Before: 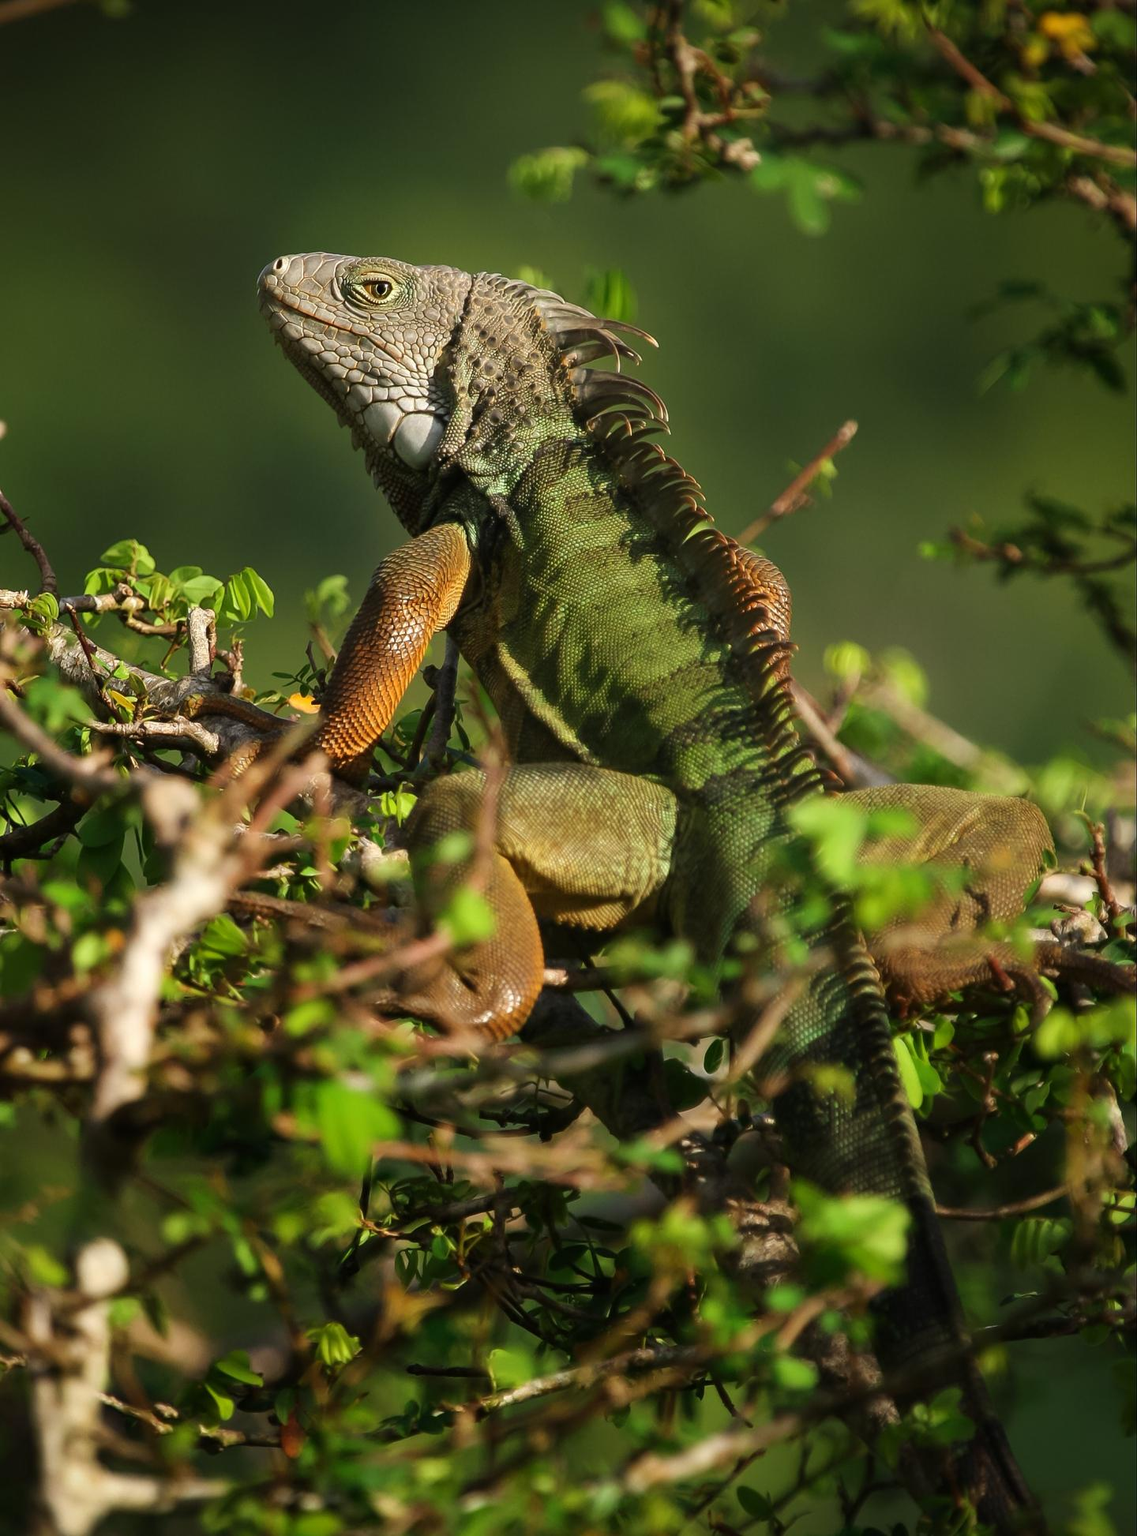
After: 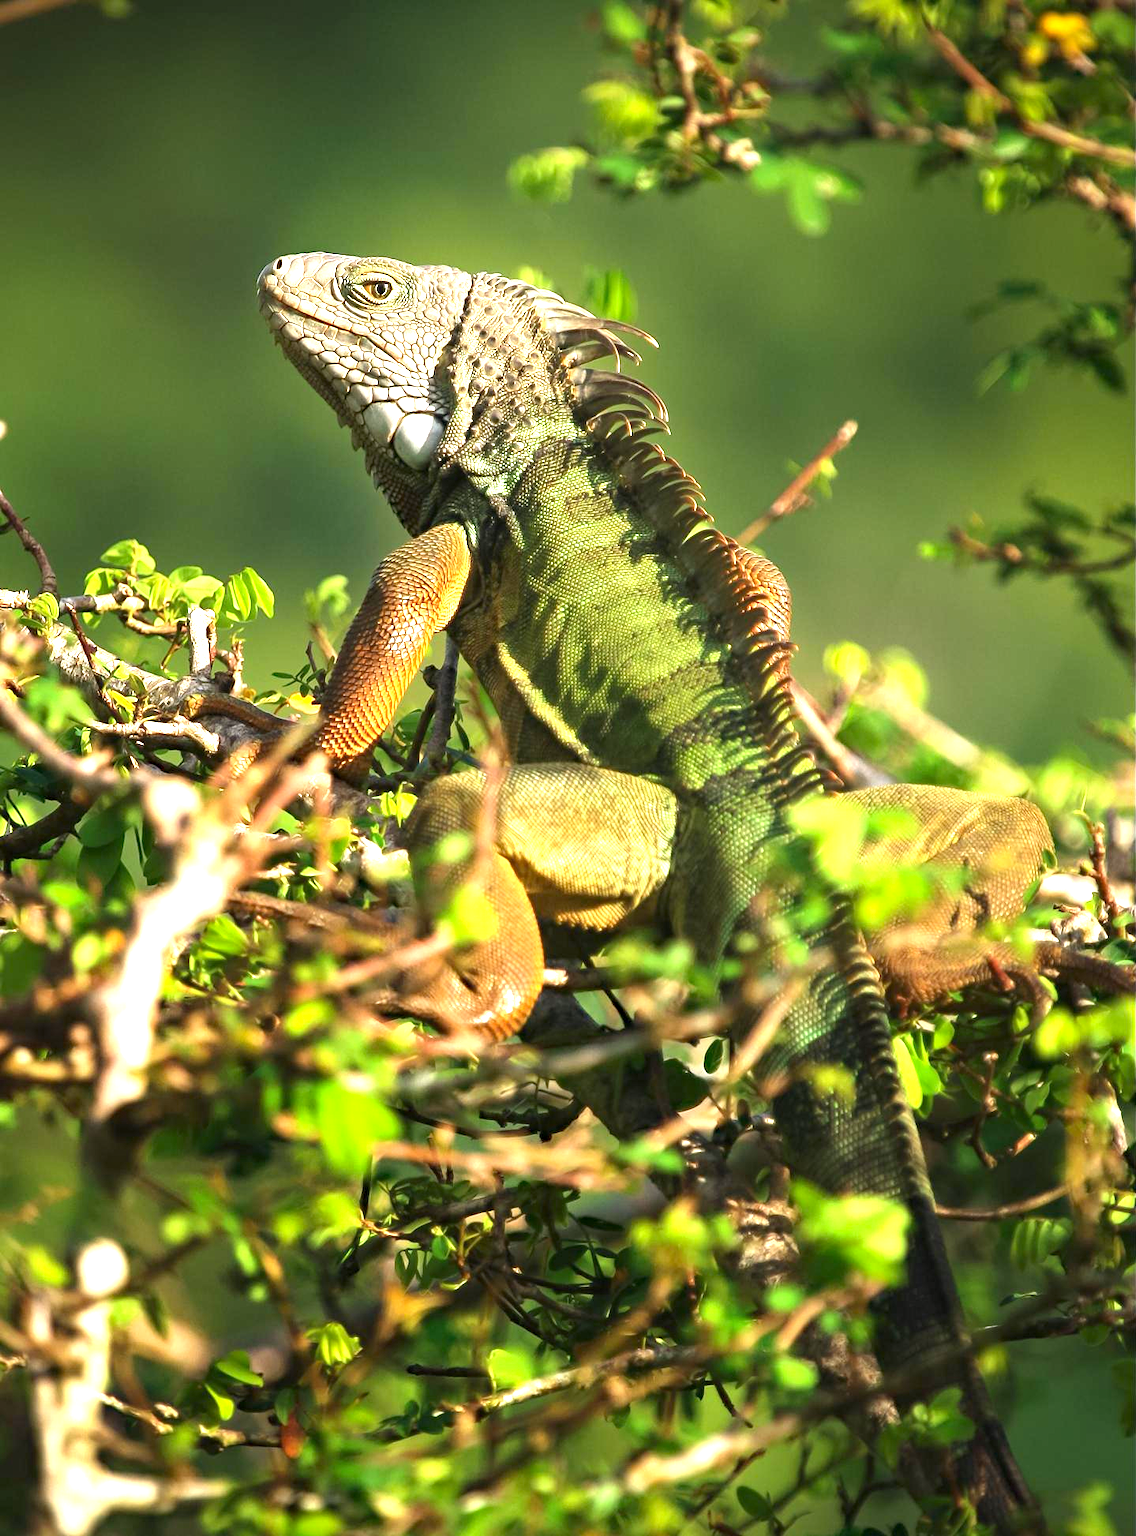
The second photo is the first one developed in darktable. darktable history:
exposure: black level correction 0, exposure 1.68 EV, compensate exposure bias true, compensate highlight preservation false
haze removal: compatibility mode true, adaptive false
